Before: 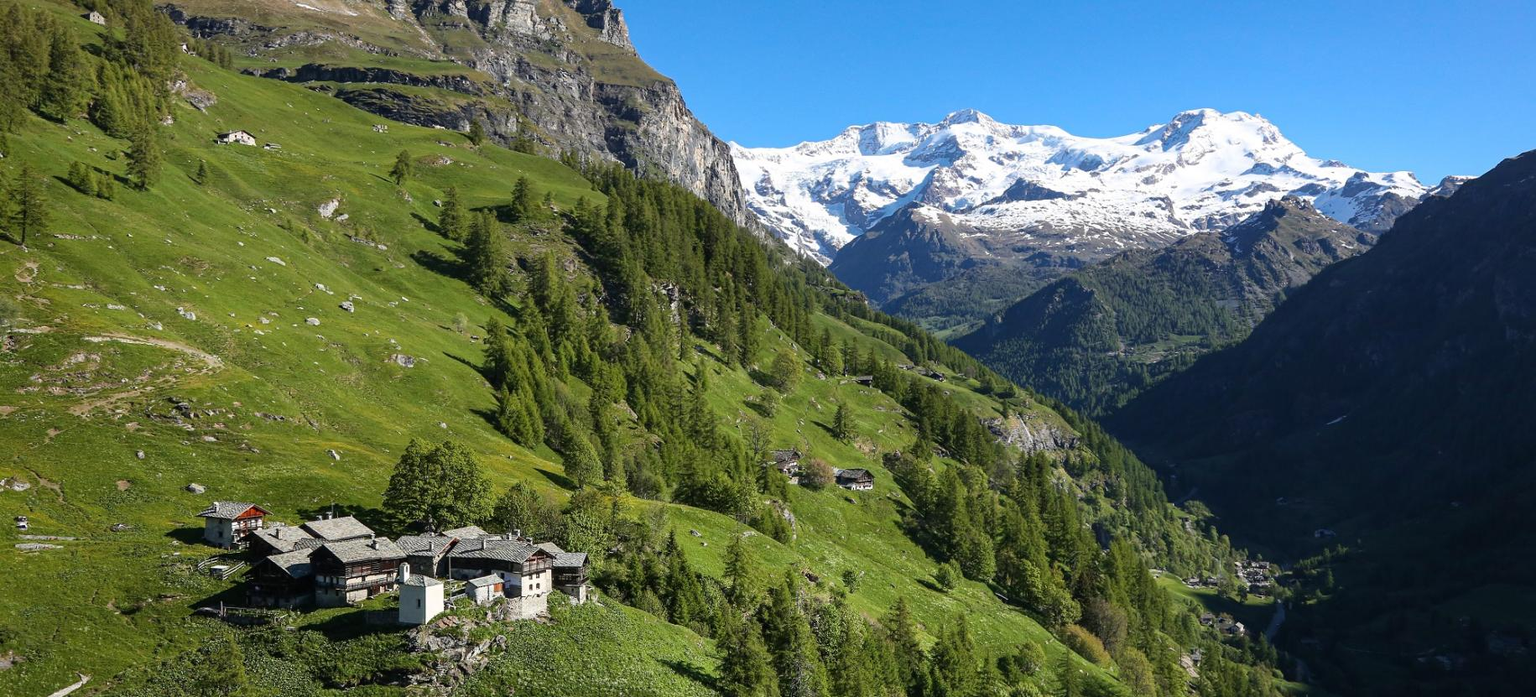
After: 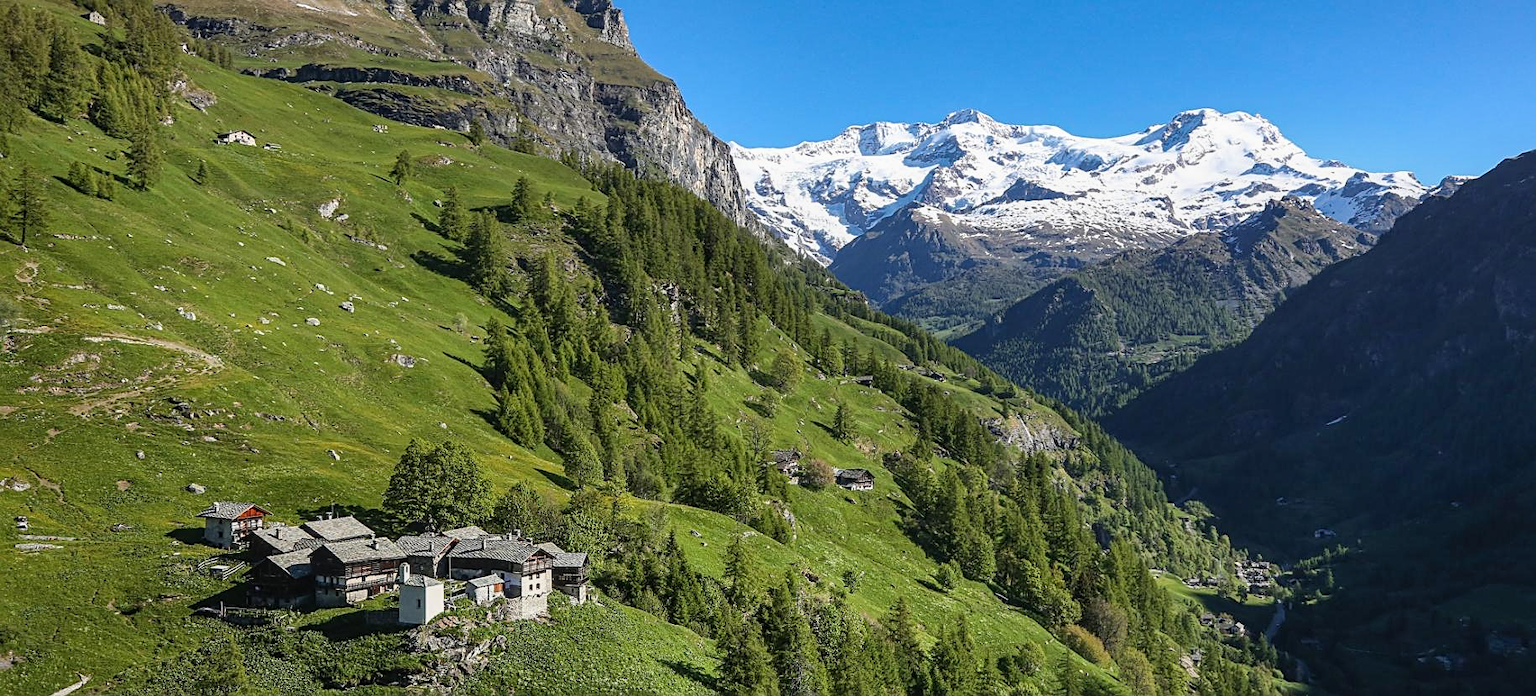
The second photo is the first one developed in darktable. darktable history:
crop: bottom 0.068%
local contrast: detail 109%
sharpen: on, module defaults
shadows and highlights: radius 117.51, shadows 42.43, highlights -61.87, soften with gaussian
